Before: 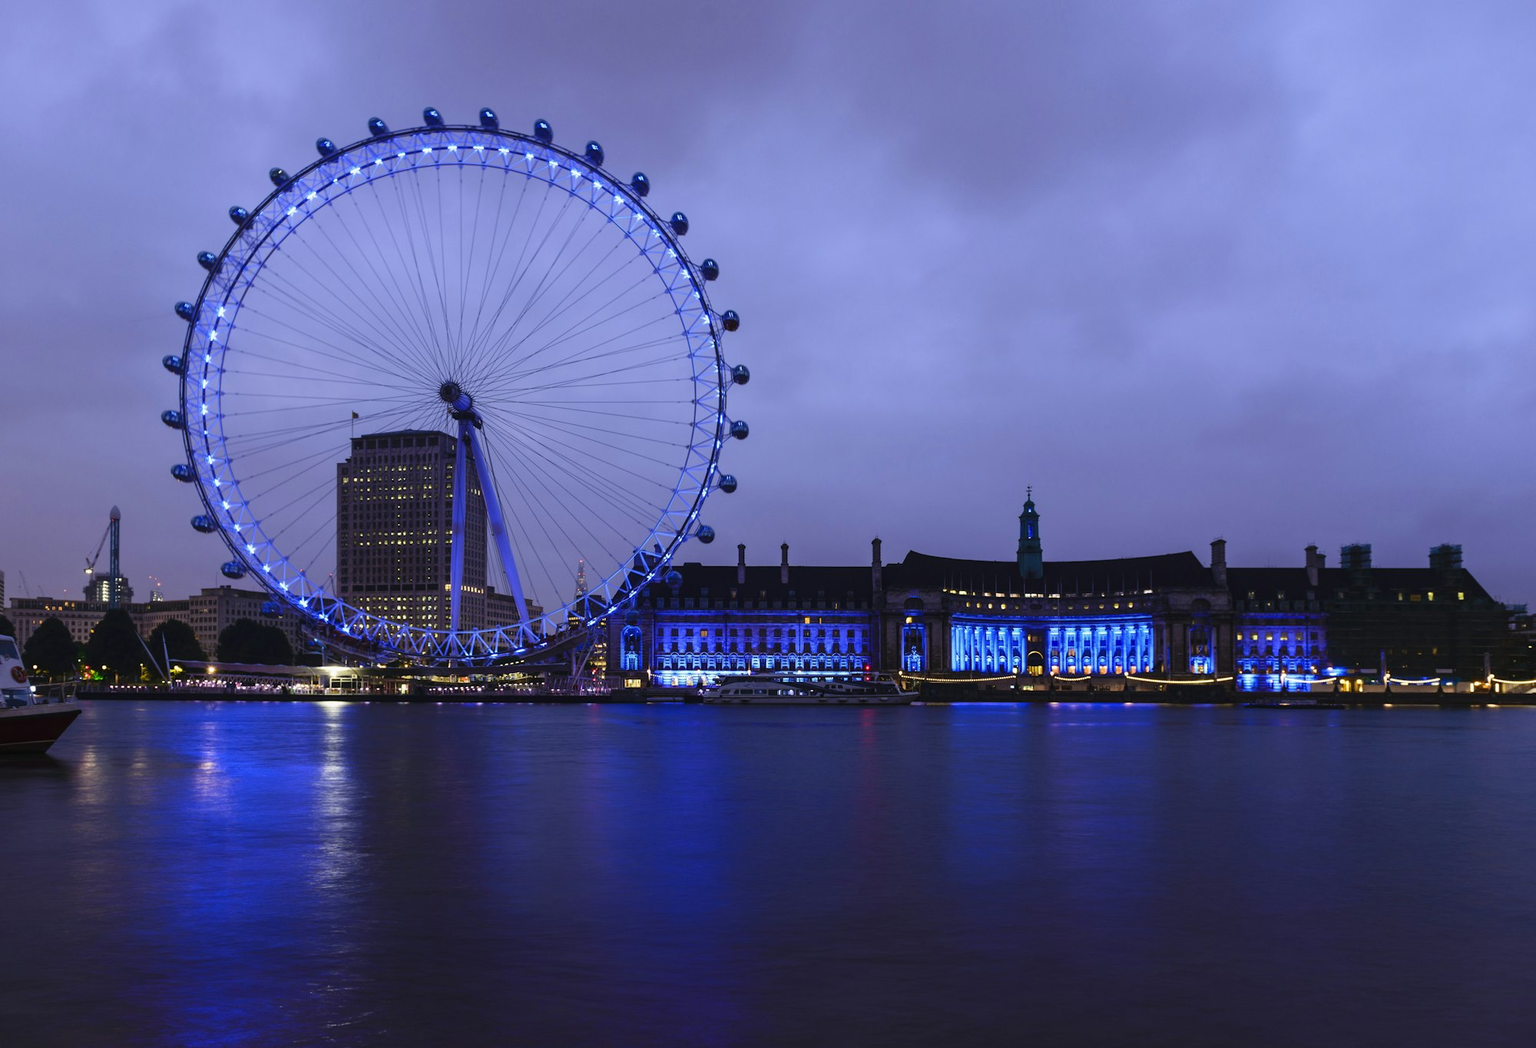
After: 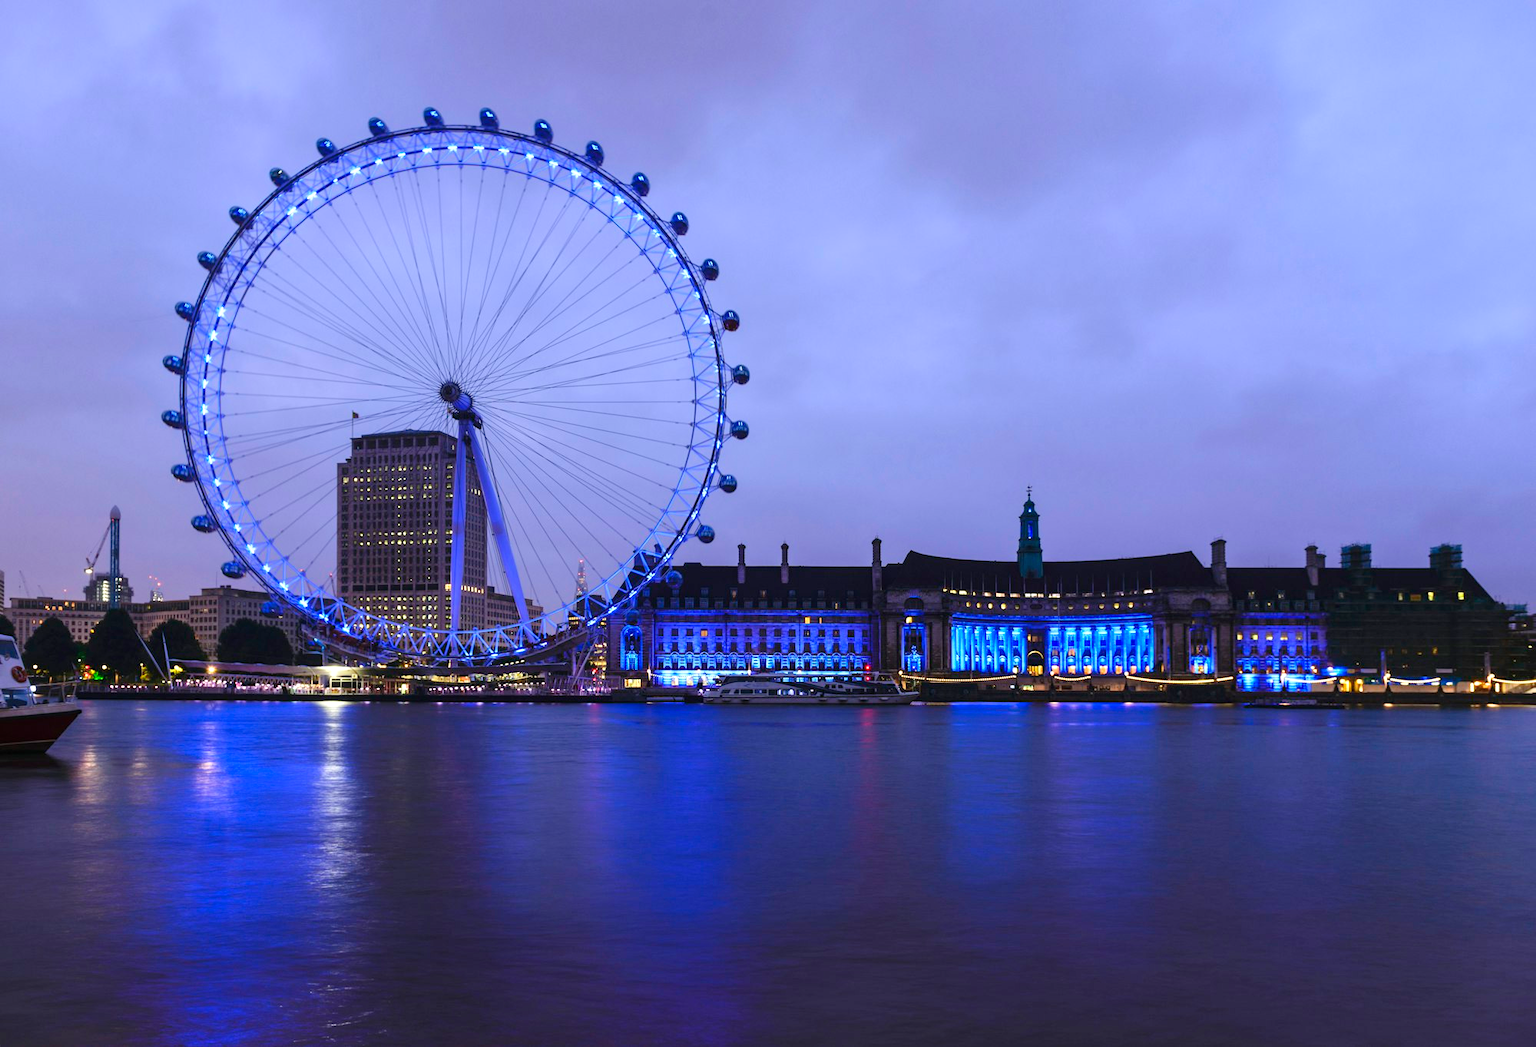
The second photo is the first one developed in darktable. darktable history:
tone equalizer: -8 EV 1.03 EV, -7 EV 1.01 EV, -6 EV 1.02 EV, -5 EV 1.02 EV, -4 EV 1.03 EV, -3 EV 0.75 EV, -2 EV 0.522 EV, -1 EV 0.239 EV, edges refinement/feathering 500, mask exposure compensation -1.57 EV, preserve details guided filter
